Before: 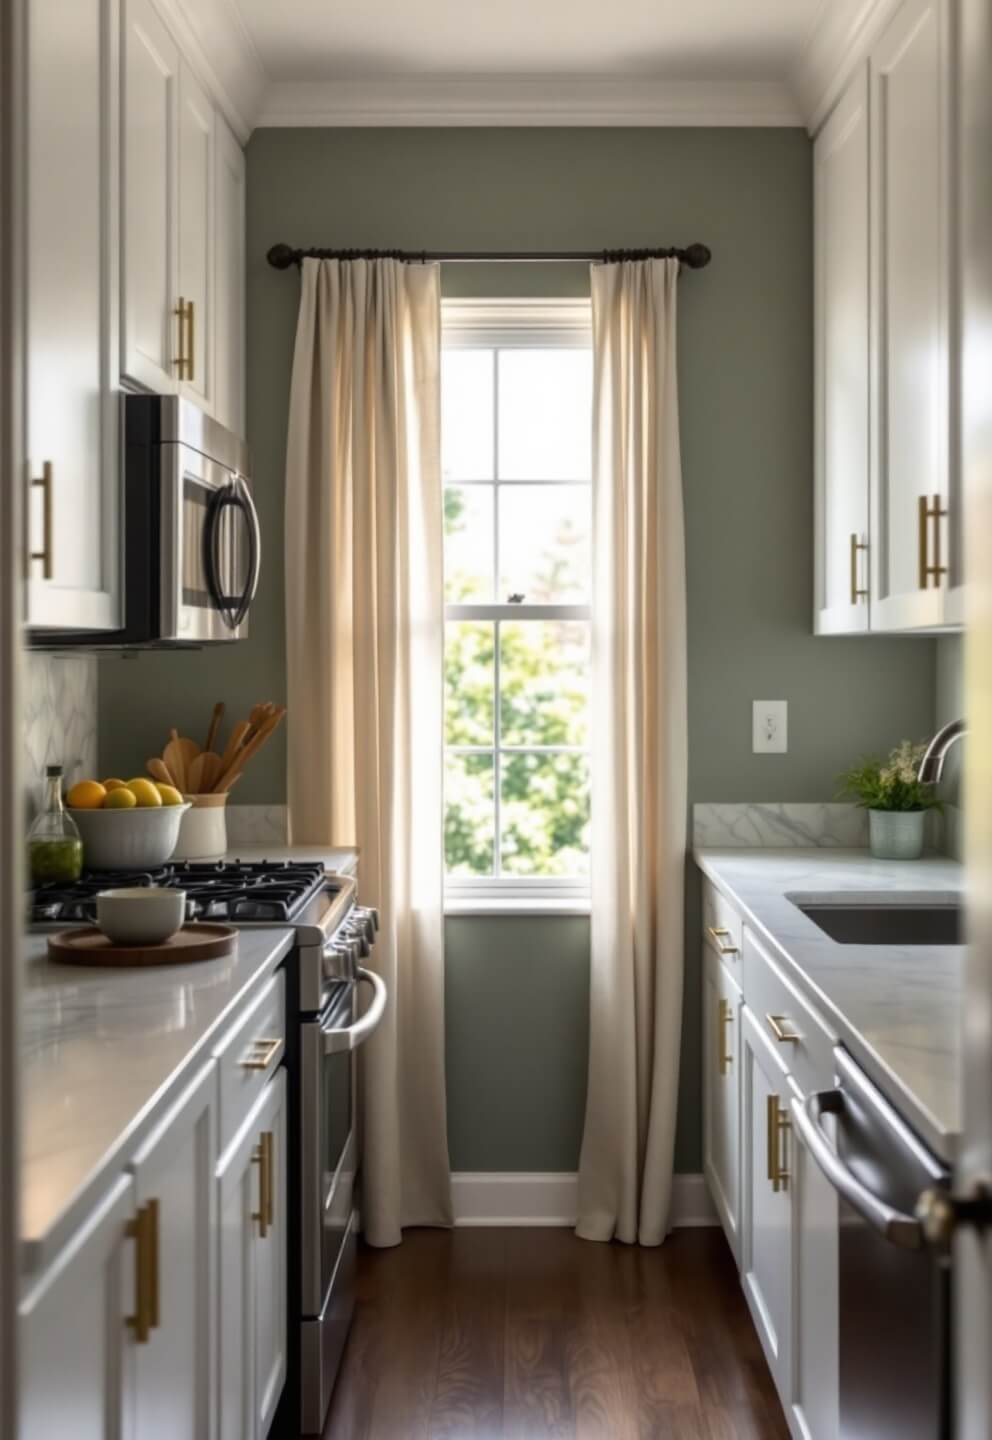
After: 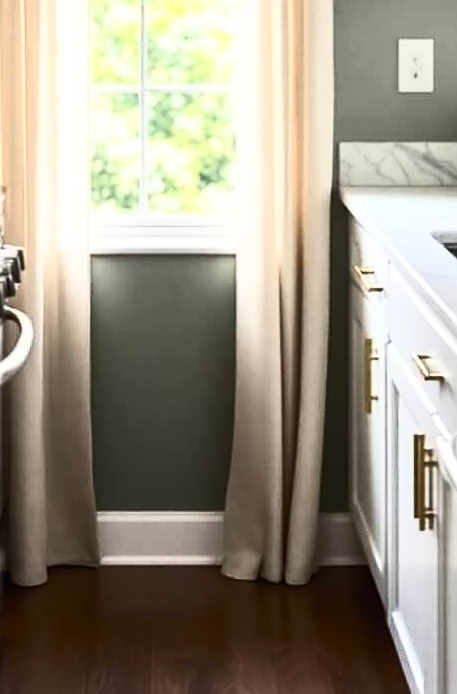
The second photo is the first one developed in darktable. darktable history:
crop: left 35.742%, top 45.92%, right 18.102%, bottom 5.857%
contrast brightness saturation: contrast 0.622, brightness 0.36, saturation 0.149
sharpen: on, module defaults
